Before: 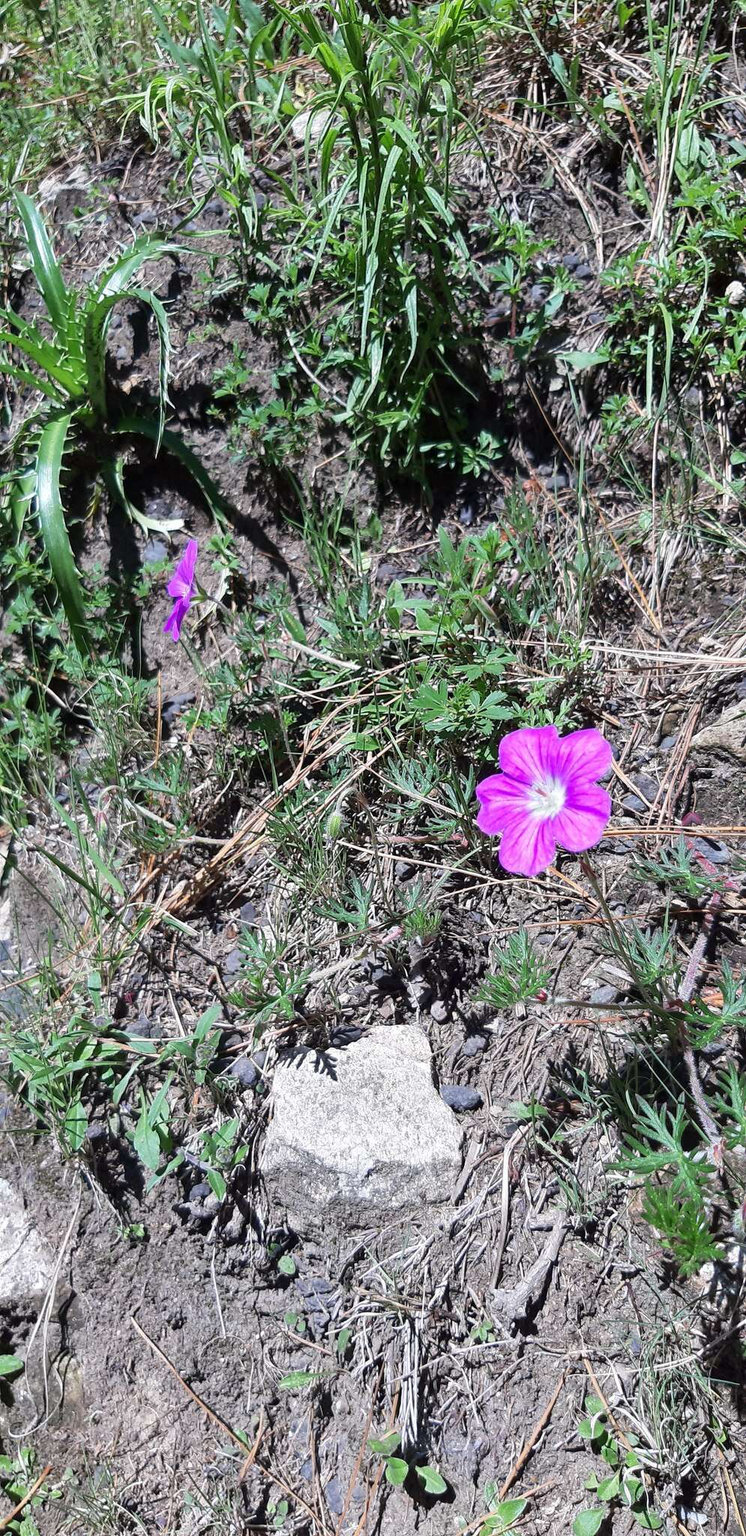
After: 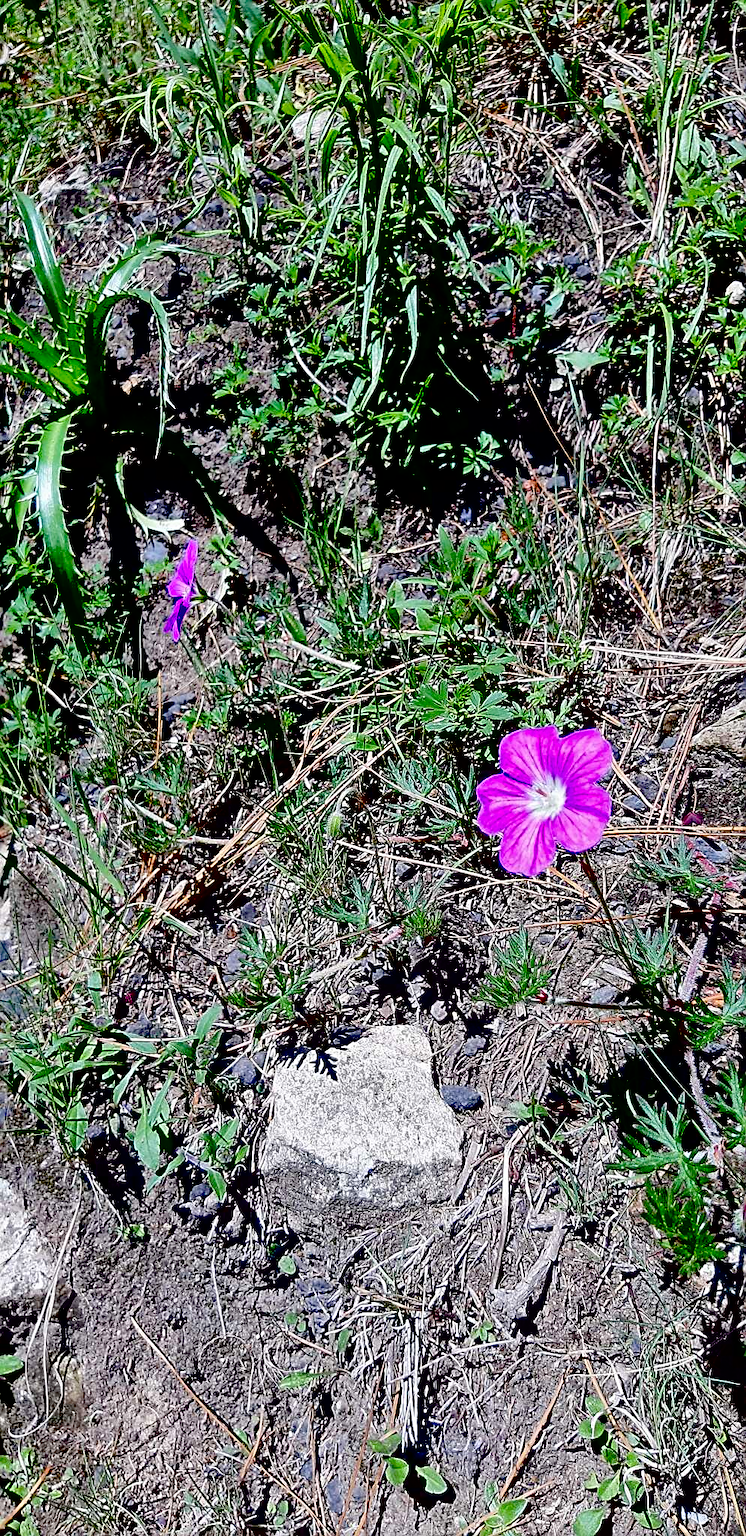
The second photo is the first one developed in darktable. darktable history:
exposure: black level correction 0.1, exposure -0.092 EV, compensate highlight preservation false
shadows and highlights: low approximation 0.01, soften with gaussian
local contrast: mode bilateral grid, contrast 20, coarseness 50, detail 120%, midtone range 0.2
sharpen: on, module defaults
